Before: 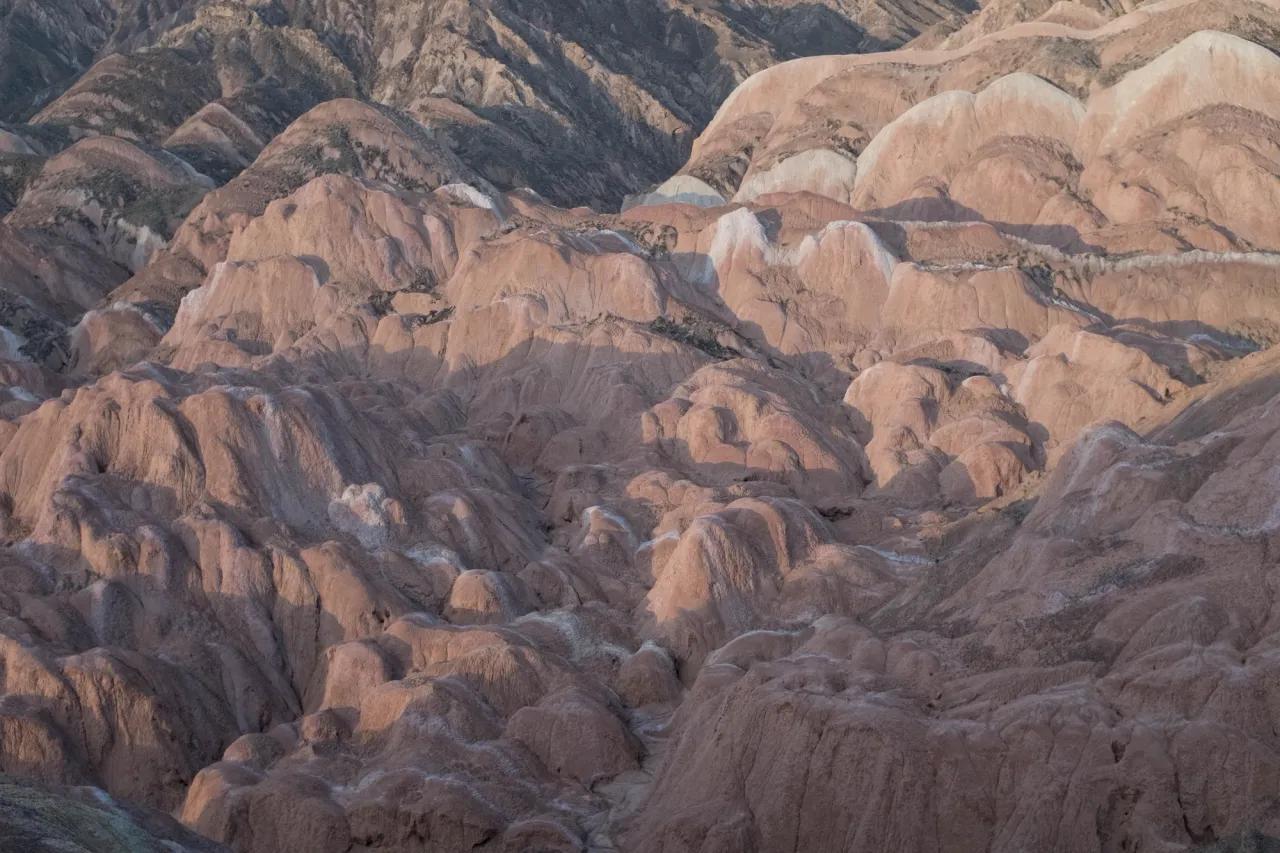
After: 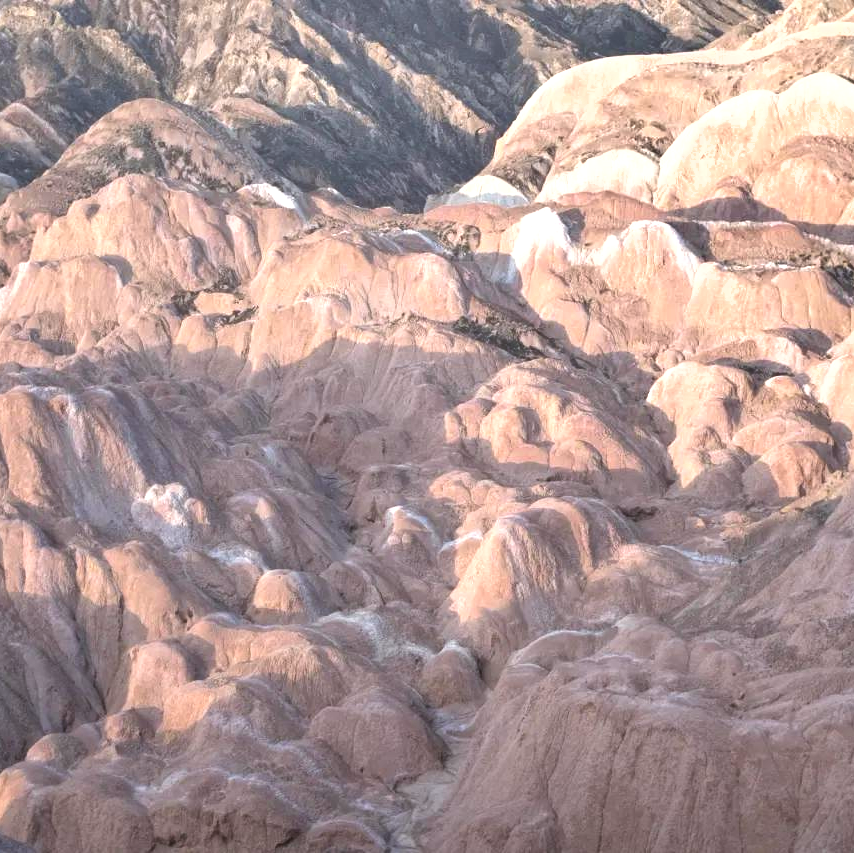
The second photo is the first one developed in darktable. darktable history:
crop and rotate: left 15.402%, right 17.821%
shadows and highlights: shadows 53.06, soften with gaussian
exposure: black level correction 0, exposure 1.287 EV, compensate exposure bias true, compensate highlight preservation false
haze removal: strength -0.095, compatibility mode true, adaptive false
